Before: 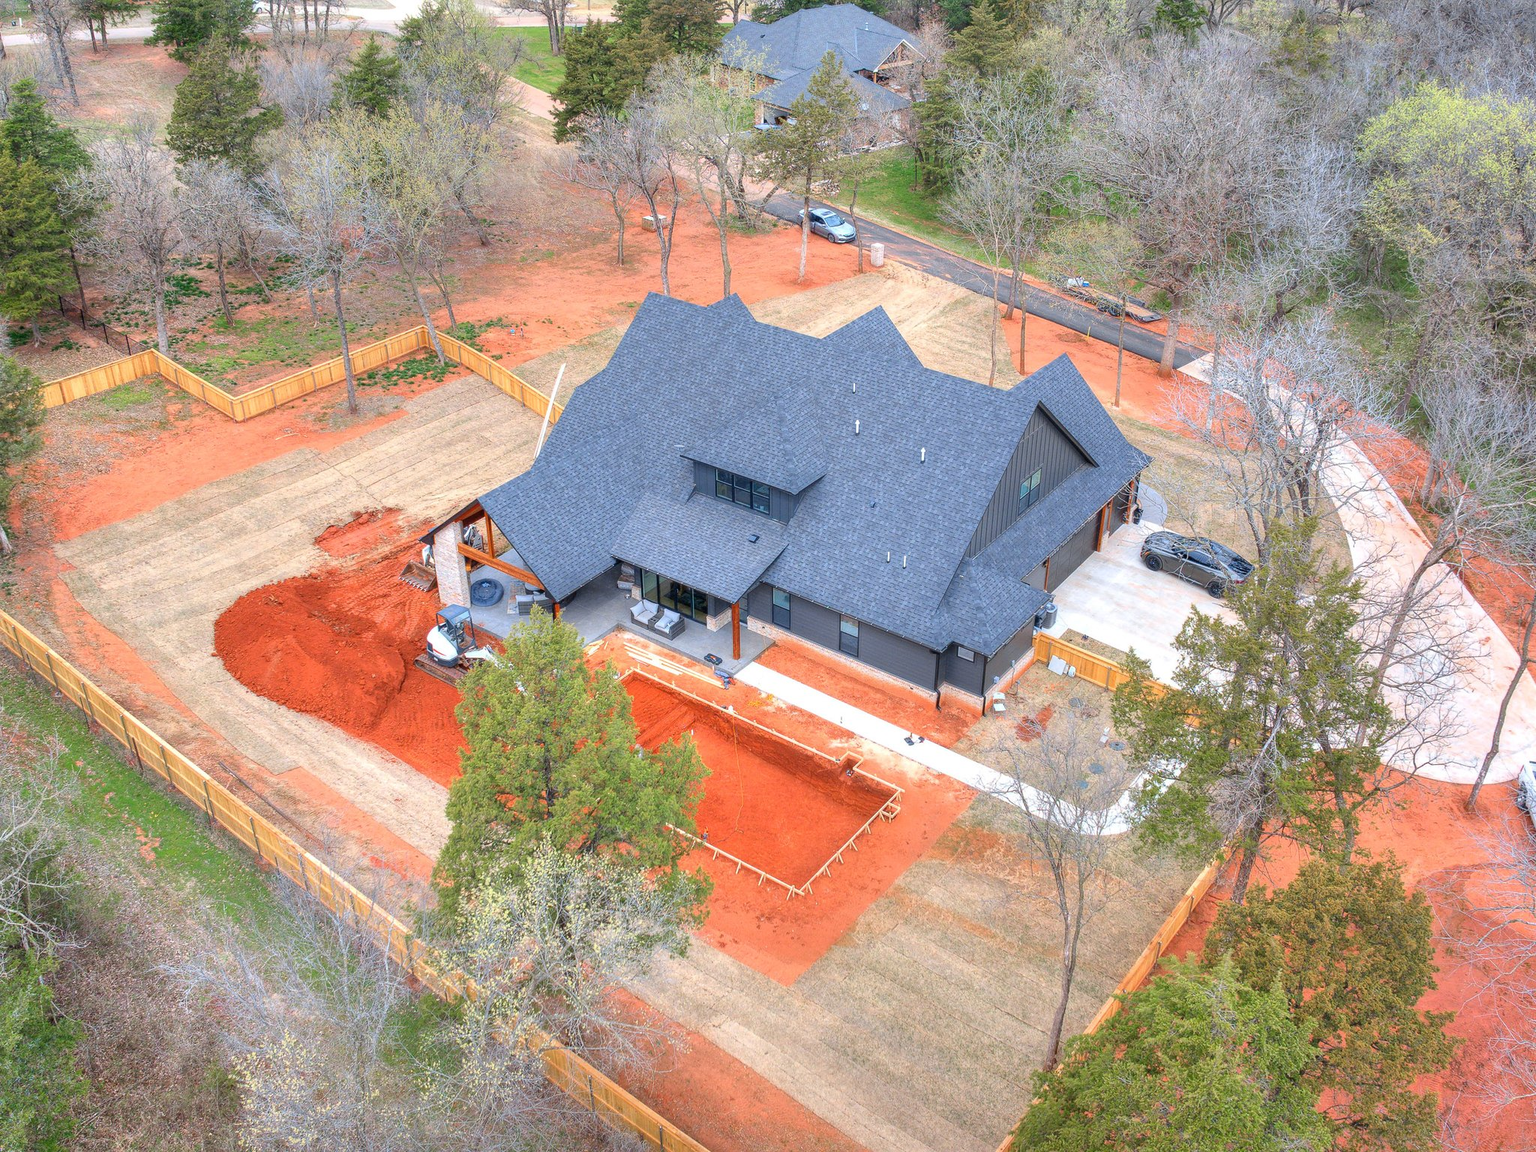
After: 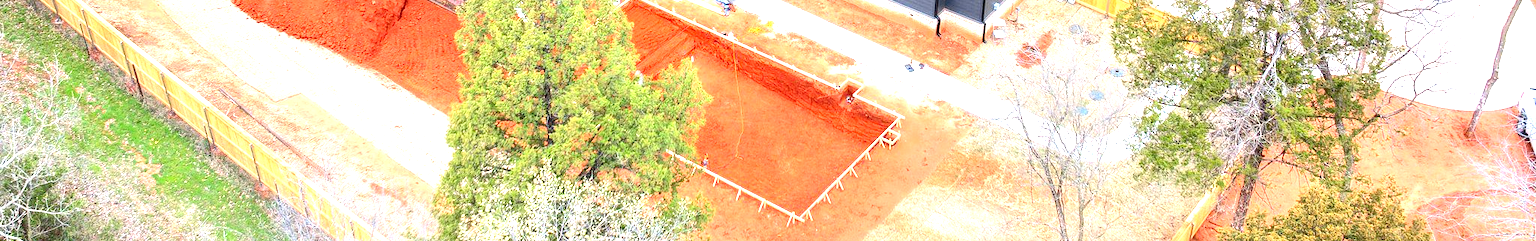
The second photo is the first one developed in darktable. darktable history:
contrast brightness saturation: contrast 0.19, brightness -0.229, saturation 0.114
exposure: exposure 1.222 EV, compensate exposure bias true, compensate highlight preservation false
crop and rotate: top 58.498%, bottom 20.493%
